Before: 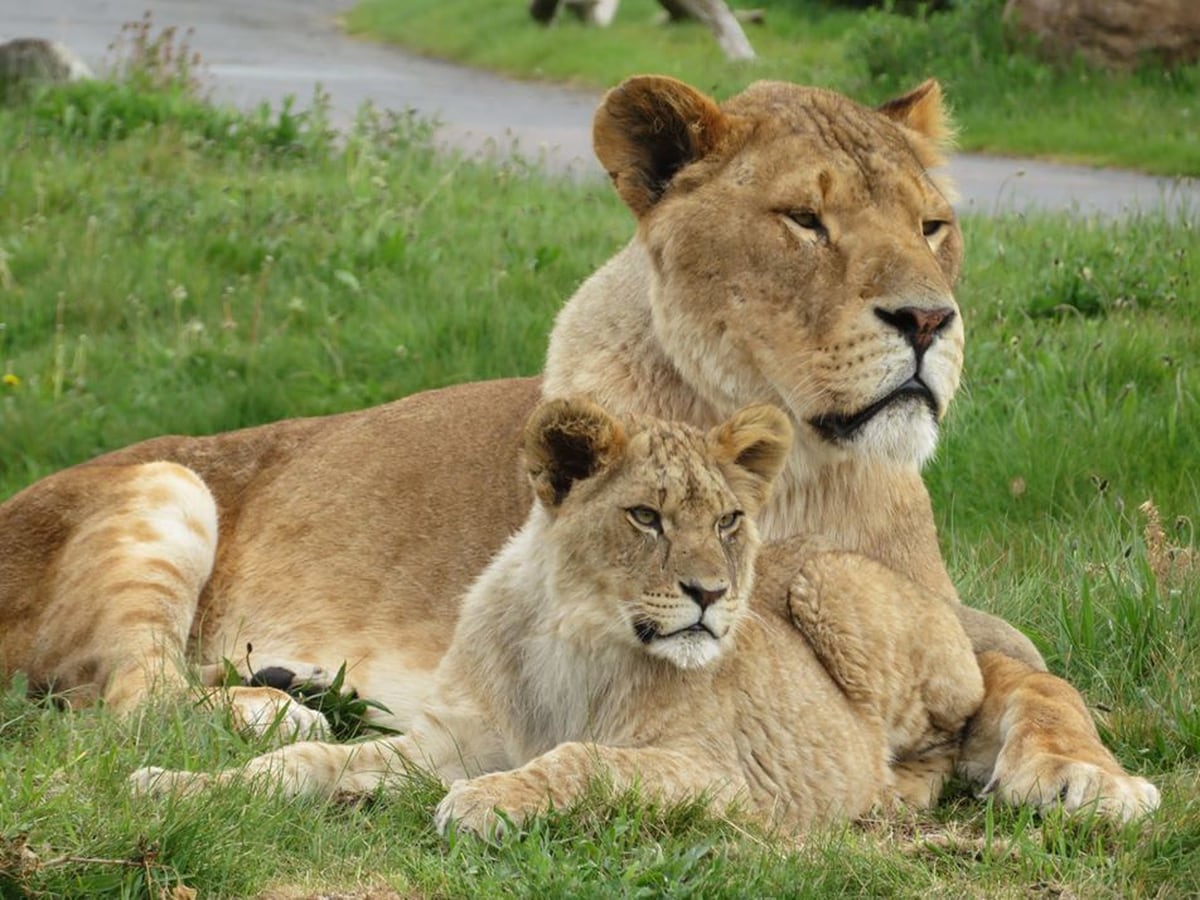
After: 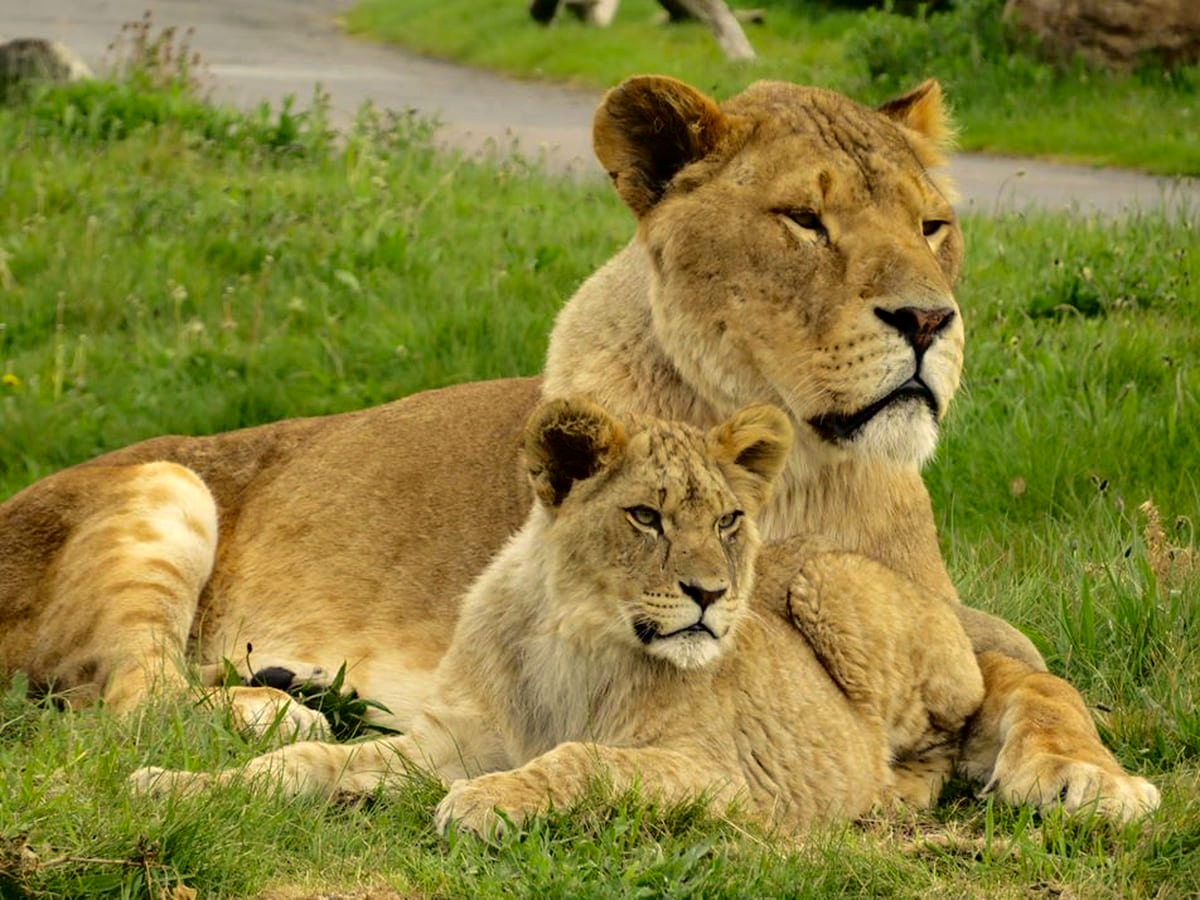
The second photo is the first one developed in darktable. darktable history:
haze removal: compatibility mode true, adaptive false
color correction: highlights a* 2.72, highlights b* 22.8
fill light: exposure -2 EV, width 8.6
